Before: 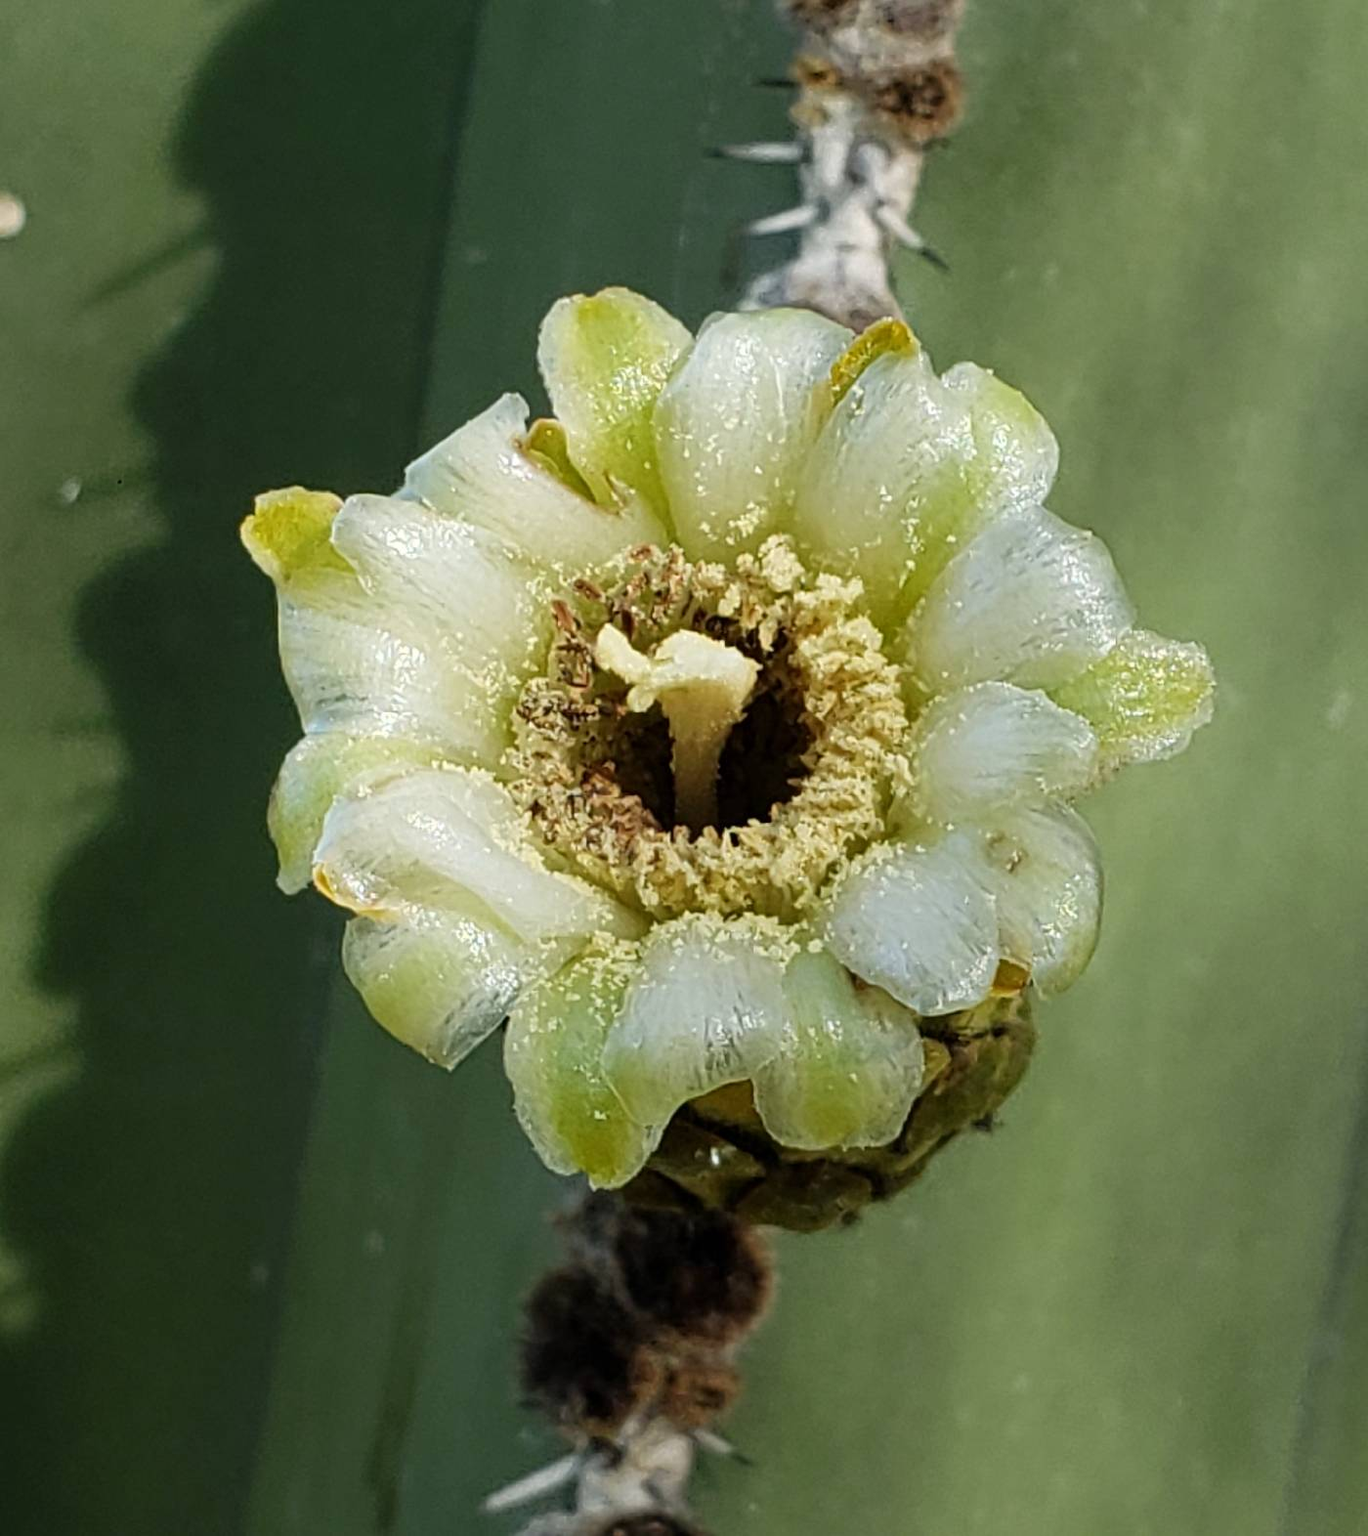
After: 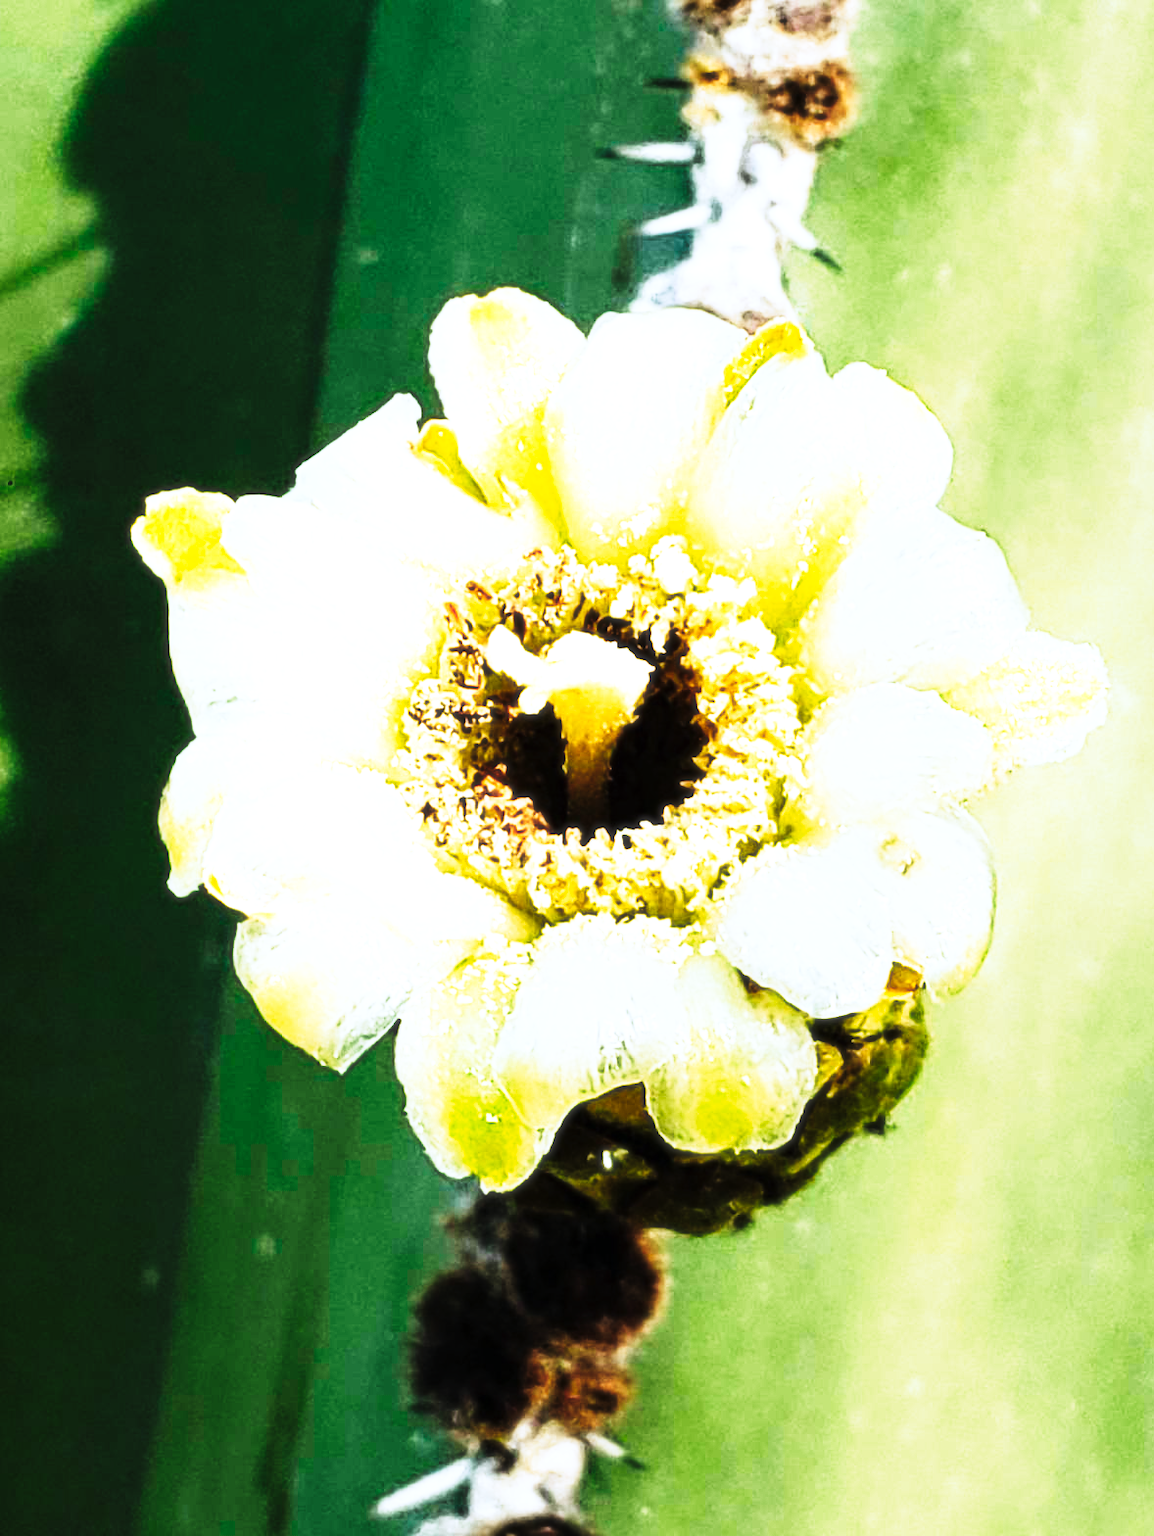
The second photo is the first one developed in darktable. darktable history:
crop: left 8.026%, right 7.374%
exposure: black level correction 0, exposure 1.2 EV, compensate exposure bias true, compensate highlight preservation false
tone curve: curves: ch0 [(0, 0) (0.003, 0.001) (0.011, 0.005) (0.025, 0.009) (0.044, 0.014) (0.069, 0.018) (0.1, 0.025) (0.136, 0.029) (0.177, 0.042) (0.224, 0.064) (0.277, 0.107) (0.335, 0.182) (0.399, 0.3) (0.468, 0.462) (0.543, 0.639) (0.623, 0.802) (0.709, 0.916) (0.801, 0.963) (0.898, 0.988) (1, 1)], preserve colors none
soften: size 10%, saturation 50%, brightness 0.2 EV, mix 10%
color correction: highlights a* -0.137, highlights b* -5.91, shadows a* -0.137, shadows b* -0.137
